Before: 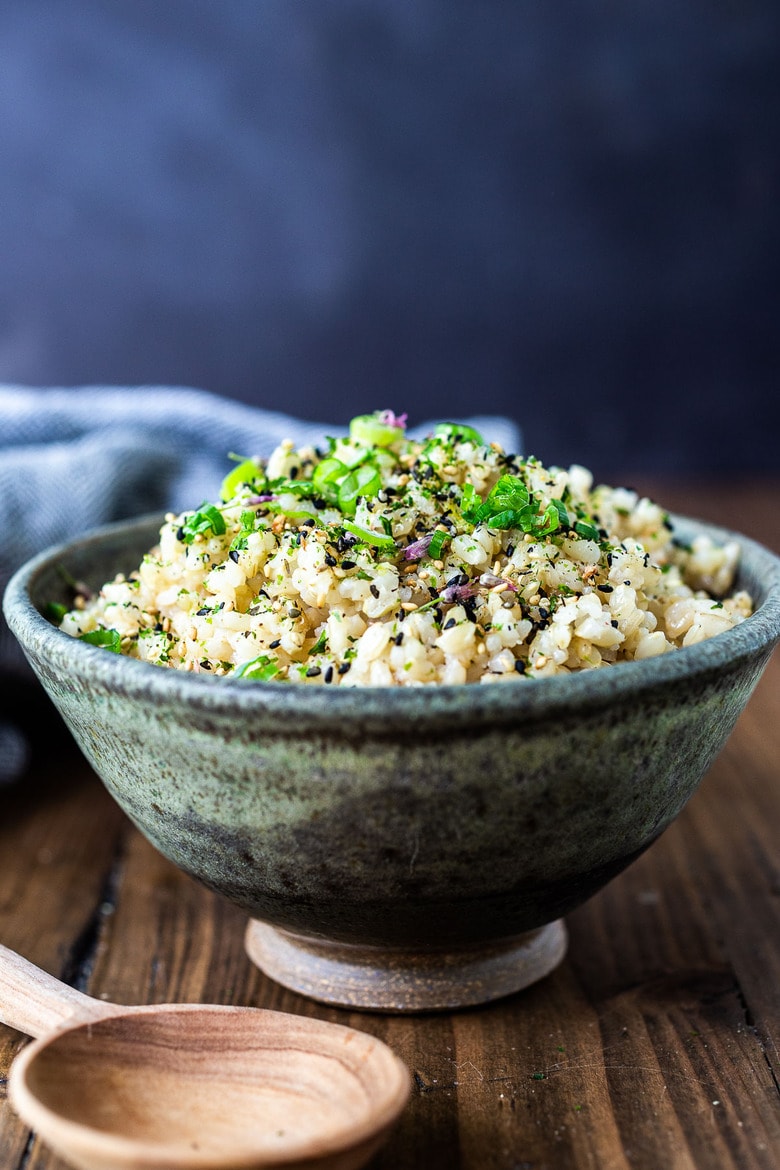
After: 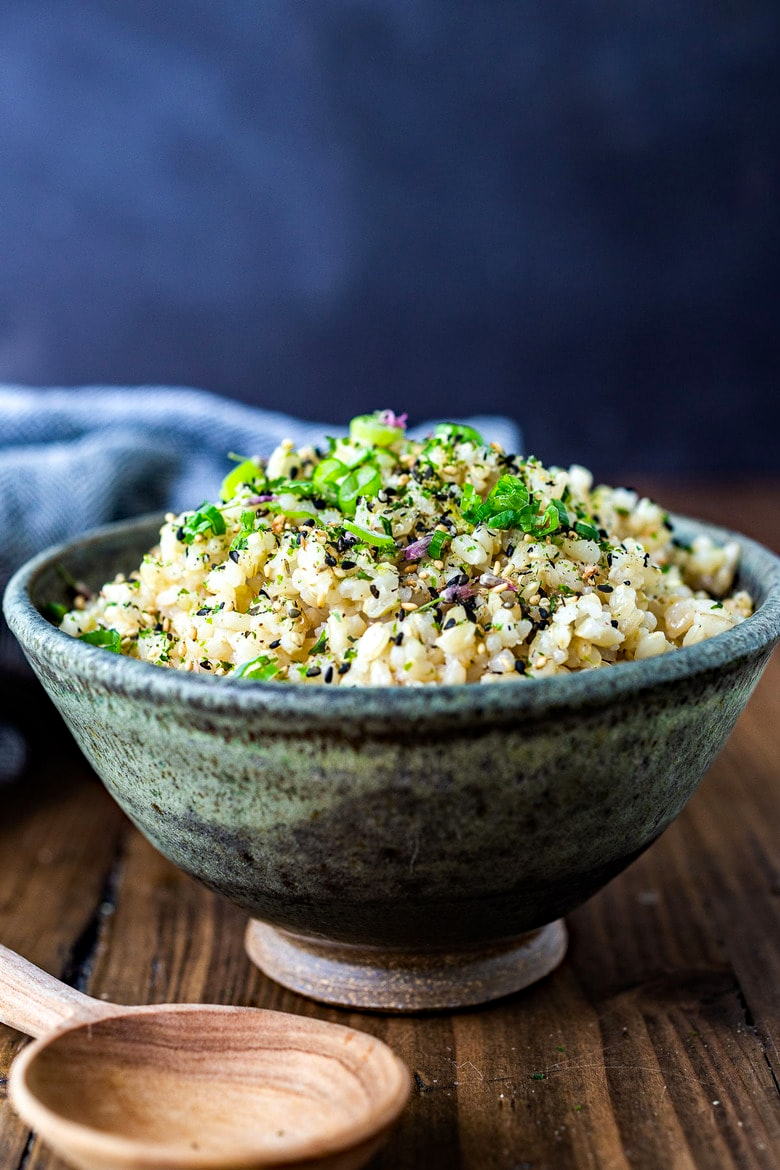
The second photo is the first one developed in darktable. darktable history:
haze removal: strength 0.288, distance 0.254, compatibility mode true, adaptive false
